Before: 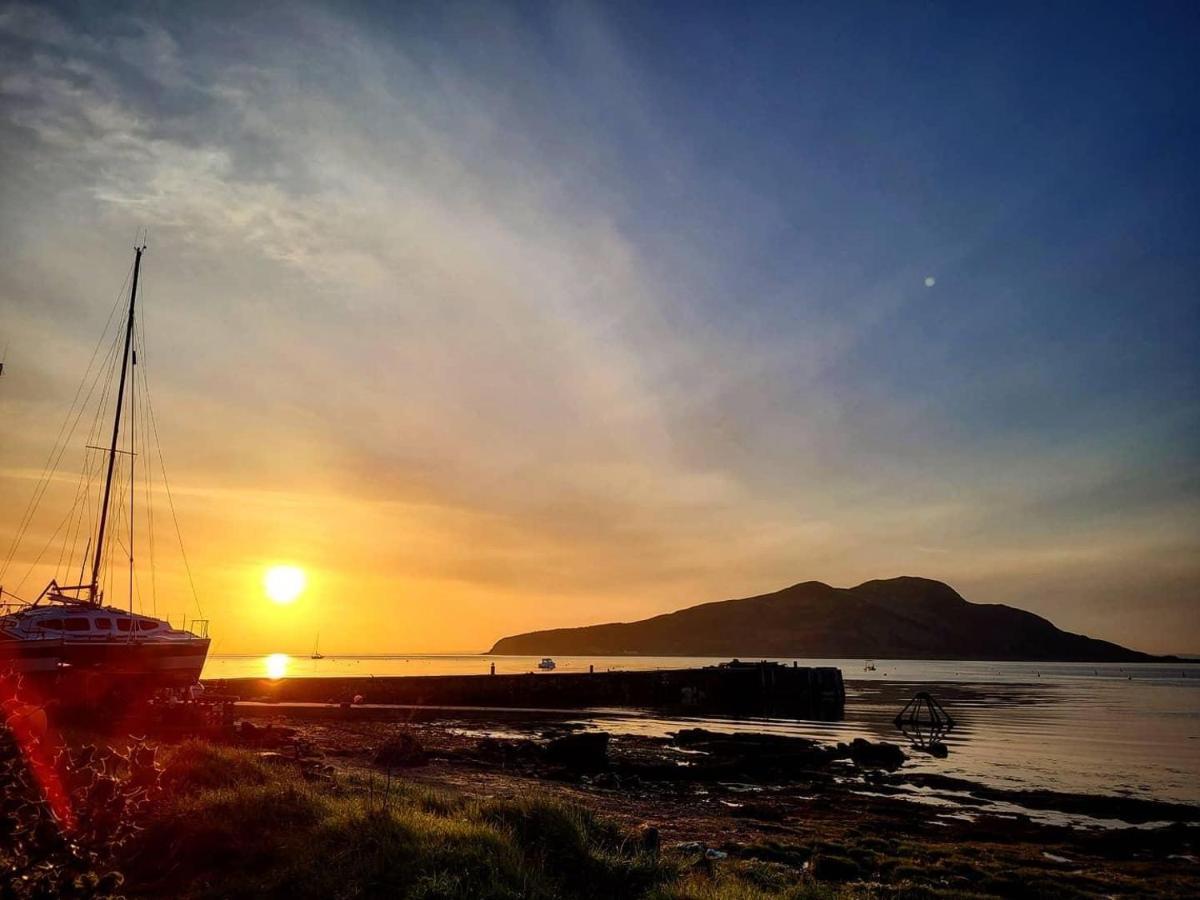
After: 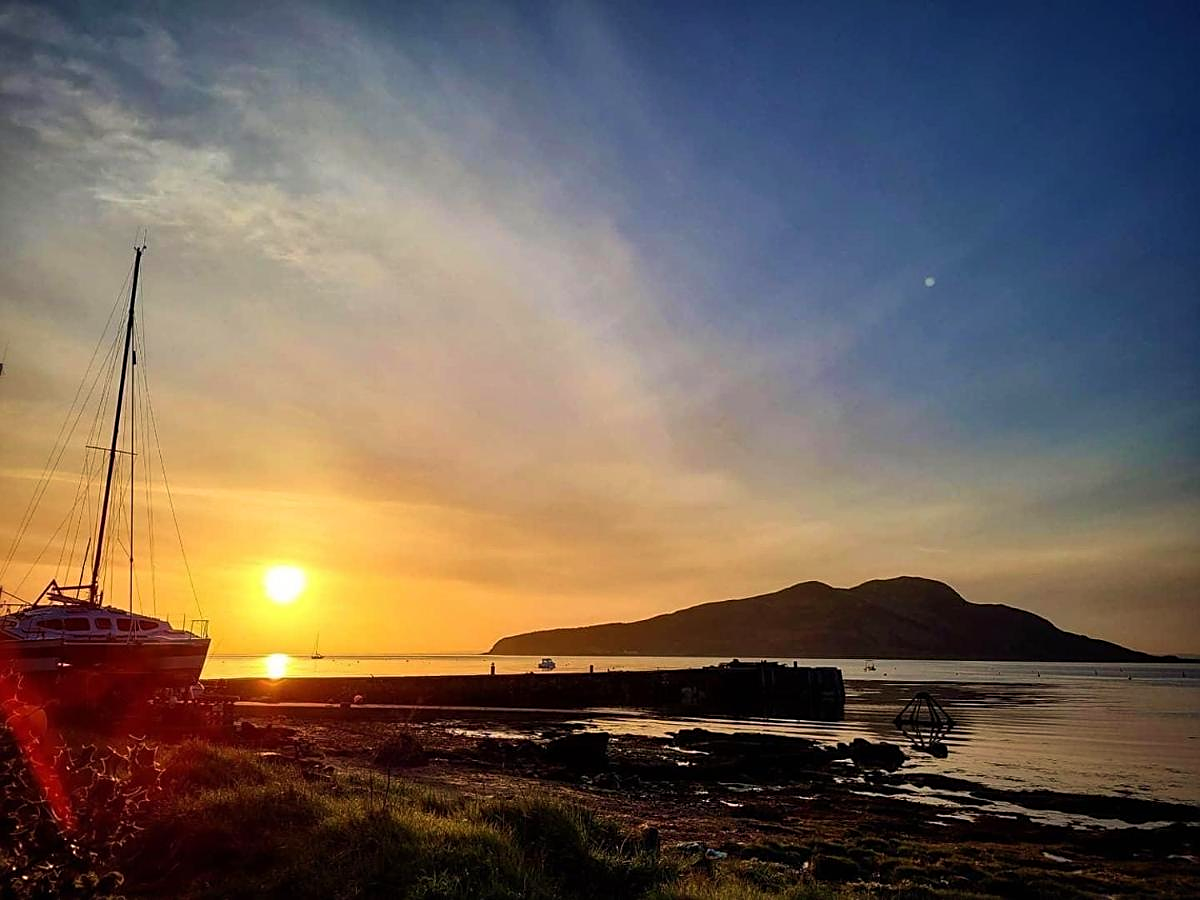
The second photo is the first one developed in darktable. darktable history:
velvia: strength 24.75%
sharpen: on, module defaults
